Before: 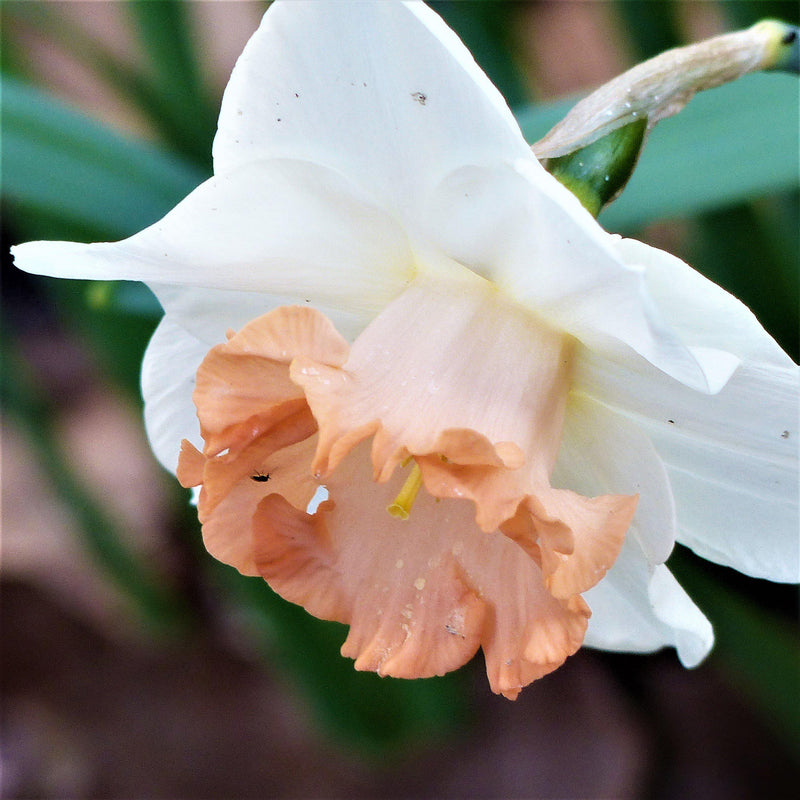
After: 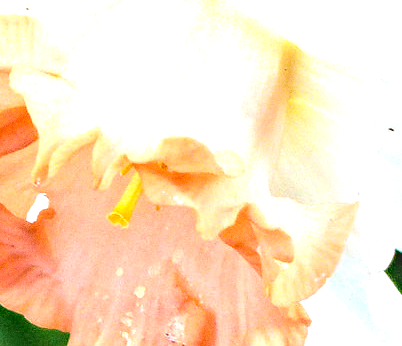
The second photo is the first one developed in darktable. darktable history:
tone equalizer: -8 EV 0.001 EV, -7 EV -0.004 EV, -6 EV 0.009 EV, -5 EV 0.032 EV, -4 EV 0.276 EV, -3 EV 0.644 EV, -2 EV 0.584 EV, -1 EV 0.187 EV, +0 EV 0.024 EV
local contrast: on, module defaults
crop: left 35.03%, top 36.625%, right 14.663%, bottom 20.057%
haze removal: compatibility mode true, adaptive false
exposure: black level correction 0, exposure 1.2 EV, compensate exposure bias true, compensate highlight preservation false
grain: coarseness 0.09 ISO
contrast brightness saturation: contrast 0.1, brightness 0.03, saturation 0.09
